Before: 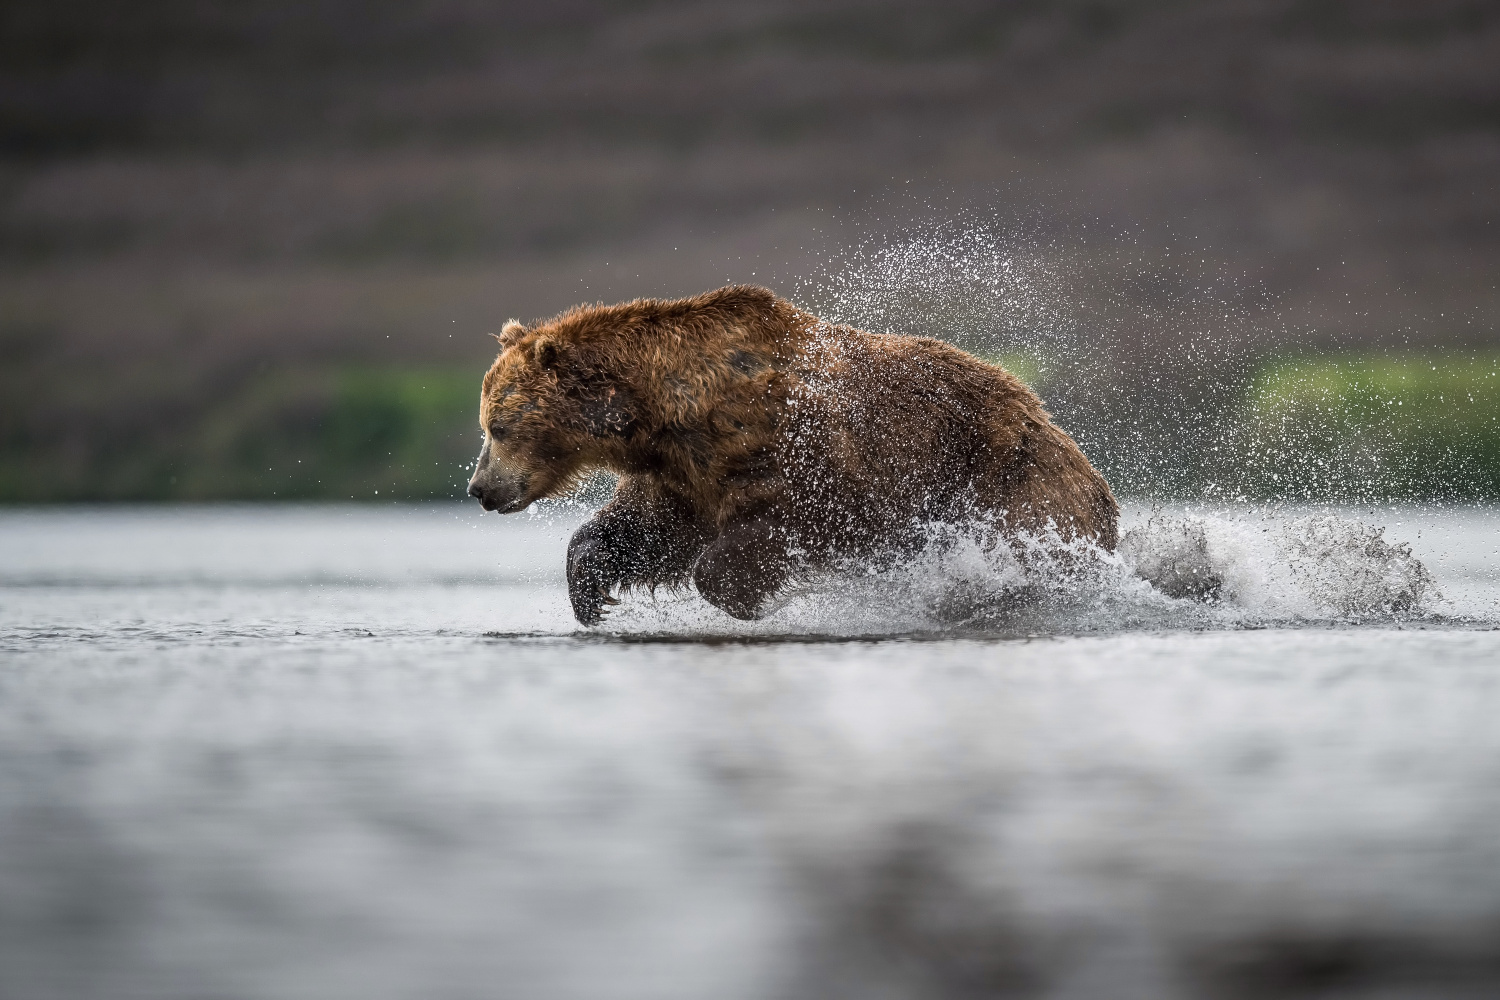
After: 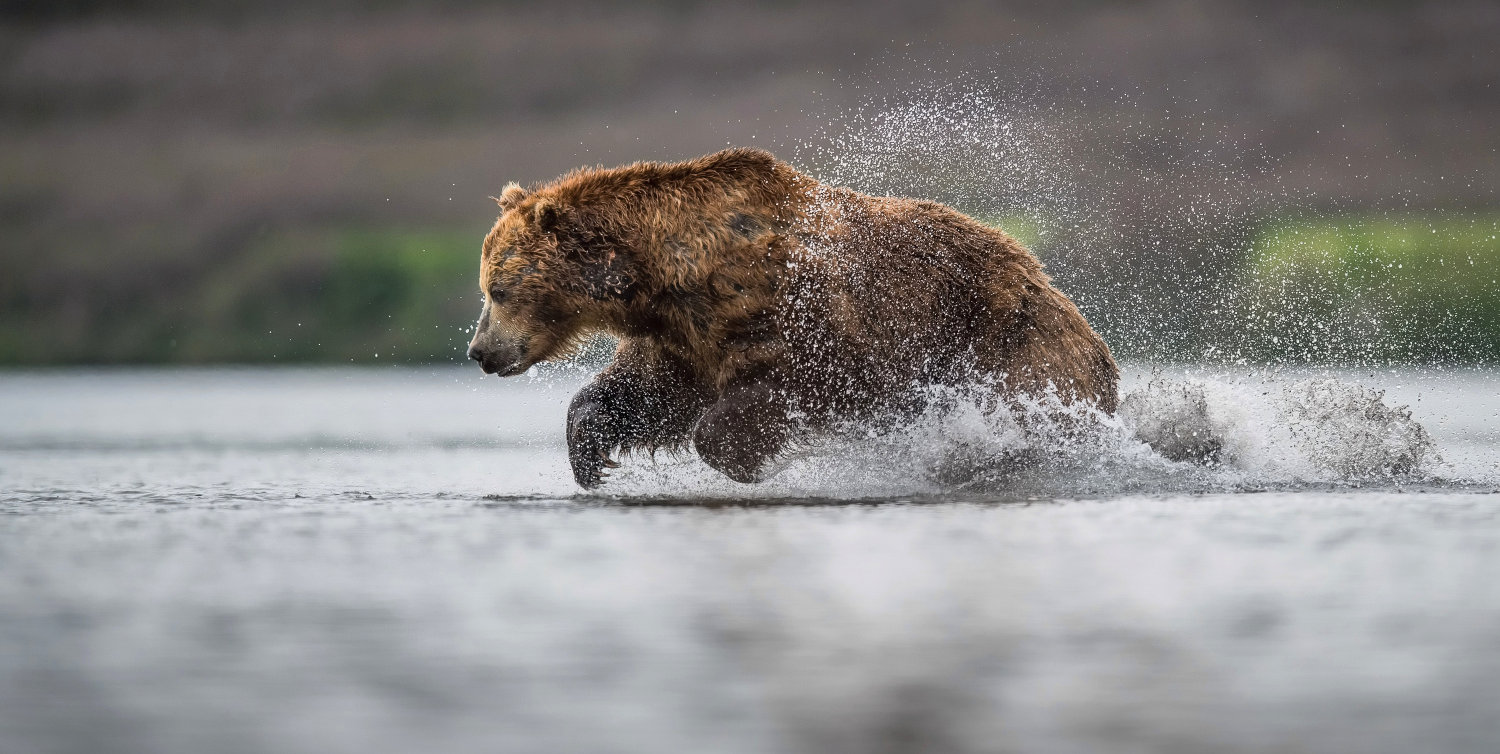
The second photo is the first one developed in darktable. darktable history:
crop: top 13.776%, bottom 10.782%
shadows and highlights: on, module defaults
tone curve: curves: ch0 [(0, 0.008) (0.107, 0.083) (0.283, 0.287) (0.461, 0.498) (0.64, 0.691) (0.822, 0.869) (0.998, 0.978)]; ch1 [(0, 0) (0.323, 0.339) (0.438, 0.422) (0.473, 0.487) (0.502, 0.502) (0.527, 0.53) (0.561, 0.583) (0.608, 0.629) (0.669, 0.704) (0.859, 0.899) (1, 1)]; ch2 [(0, 0) (0.33, 0.347) (0.421, 0.456) (0.473, 0.498) (0.502, 0.504) (0.522, 0.524) (0.549, 0.567) (0.585, 0.627) (0.676, 0.724) (1, 1)], color space Lab, linked channels, preserve colors none
